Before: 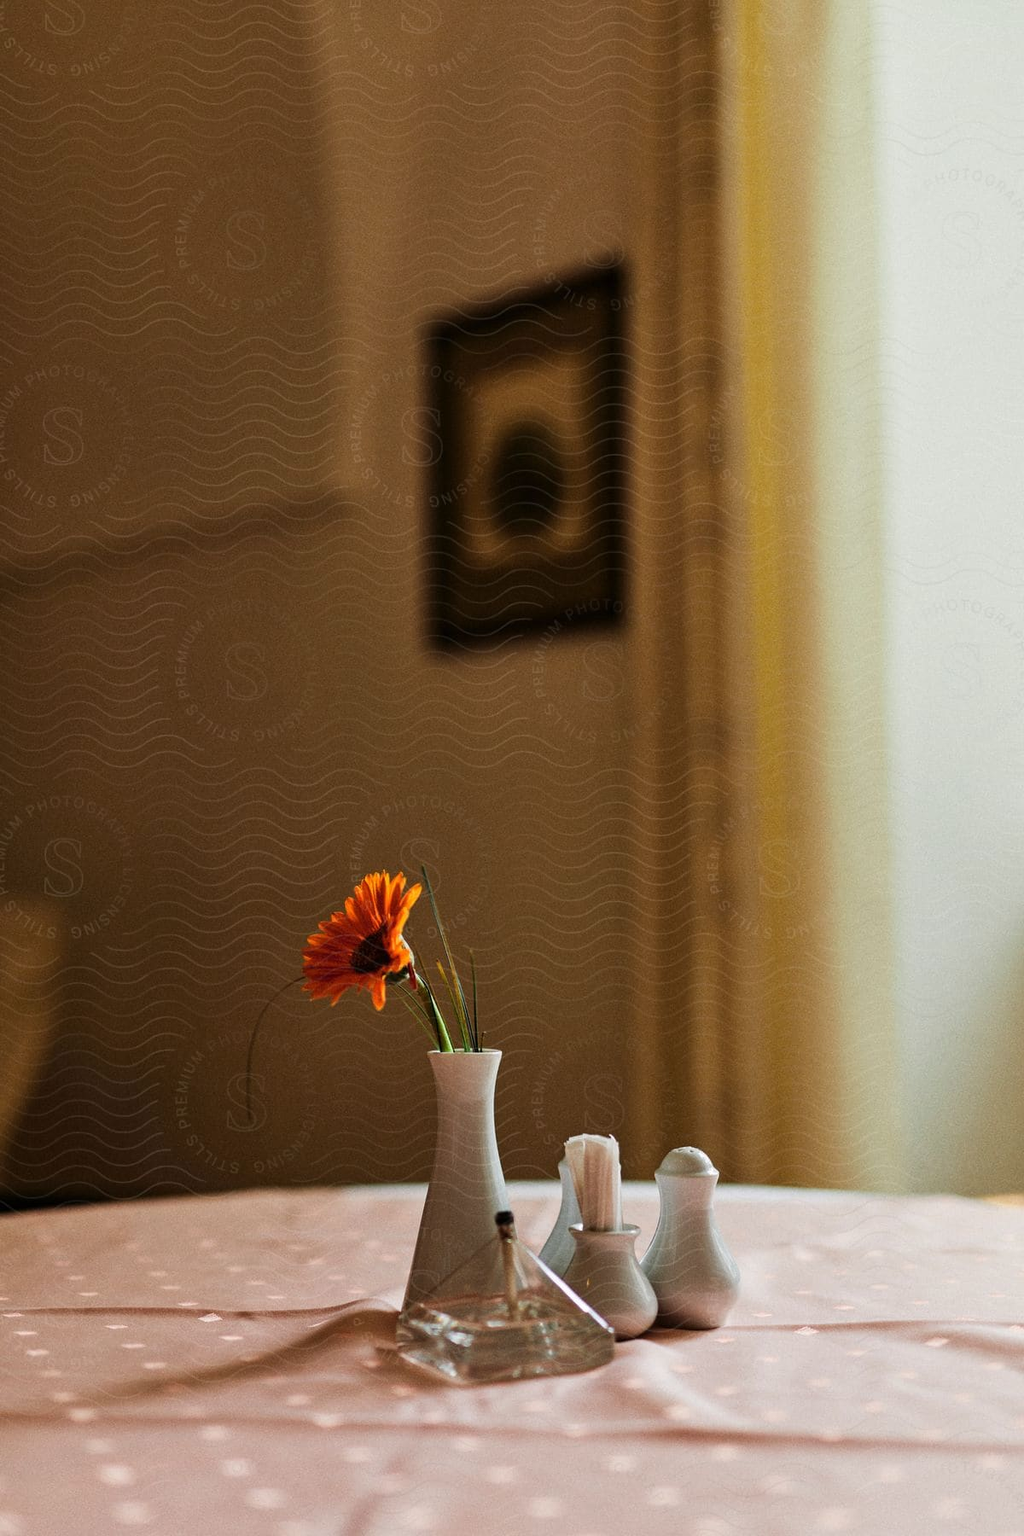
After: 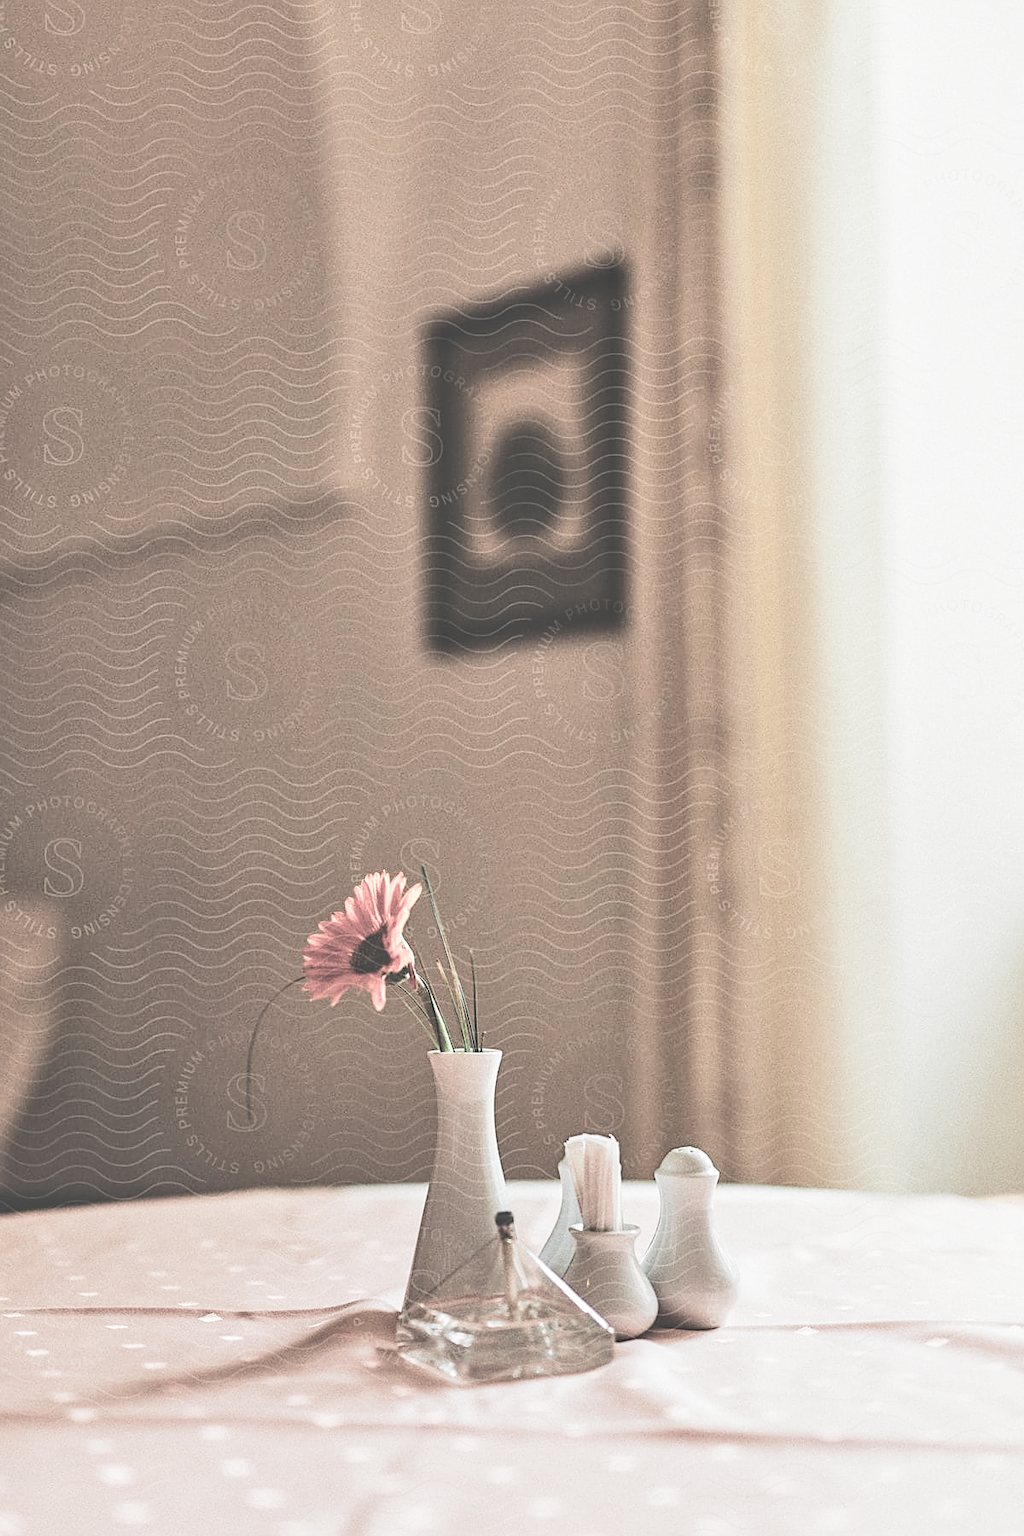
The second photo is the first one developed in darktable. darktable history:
color balance rgb: perceptual saturation grading › global saturation 10.278%
exposure: black level correction -0.023, exposure 1.394 EV, compensate highlight preservation false
levels: black 8.51%
sharpen: on, module defaults
tone equalizer: -8 EV 1.03 EV, -7 EV 0.989 EV, -6 EV 1.02 EV, -5 EV 1.02 EV, -4 EV 0.998 EV, -3 EV 0.724 EV, -2 EV 0.484 EV, -1 EV 0.237 EV, mask exposure compensation -0.489 EV
local contrast: on, module defaults
filmic rgb: black relative exposure -5.13 EV, white relative exposure 3.97 EV, hardness 2.9, contrast 1.298, highlights saturation mix -29.96%, preserve chrominance RGB euclidean norm, color science v5 (2021), iterations of high-quality reconstruction 0, contrast in shadows safe, contrast in highlights safe
